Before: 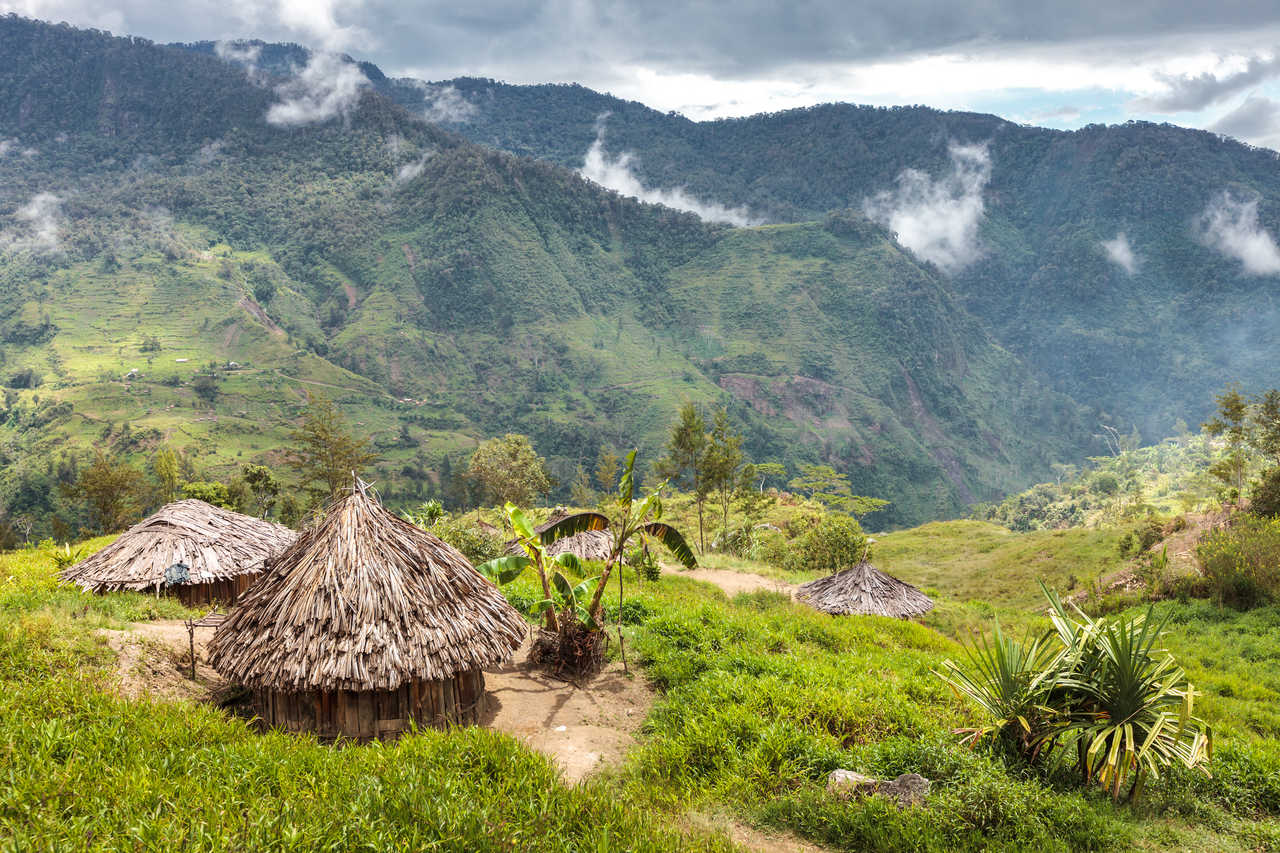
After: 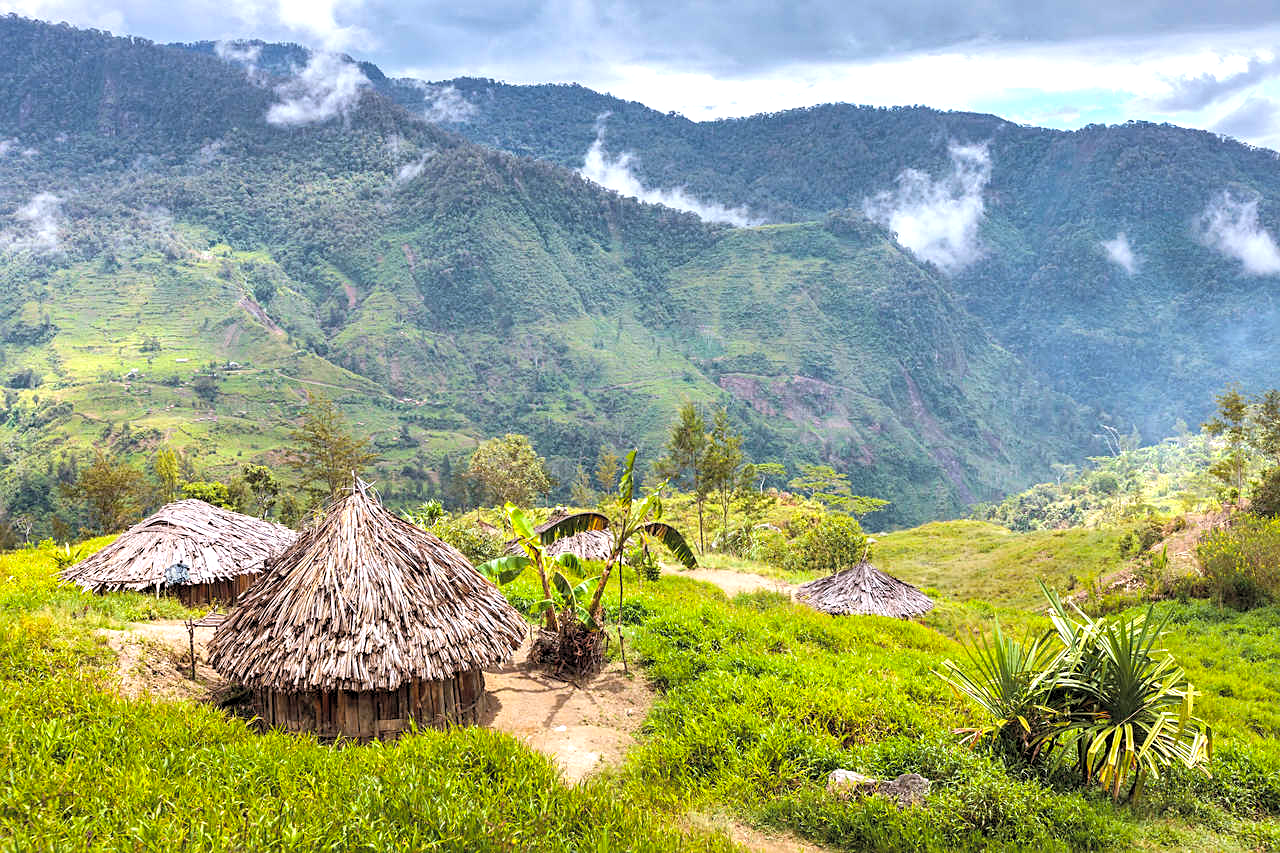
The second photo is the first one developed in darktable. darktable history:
sharpen: radius 2.211, amount 0.379, threshold 0.17
color calibration: illuminant as shot in camera, x 0.358, y 0.373, temperature 4628.91 K
contrast brightness saturation: brightness 0.155
color balance rgb: global offset › luminance -0.282%, global offset › hue 261.37°, perceptual saturation grading › global saturation 25.725%, perceptual brilliance grading › highlights 10.393%, perceptual brilliance grading › shadows -5.095%
